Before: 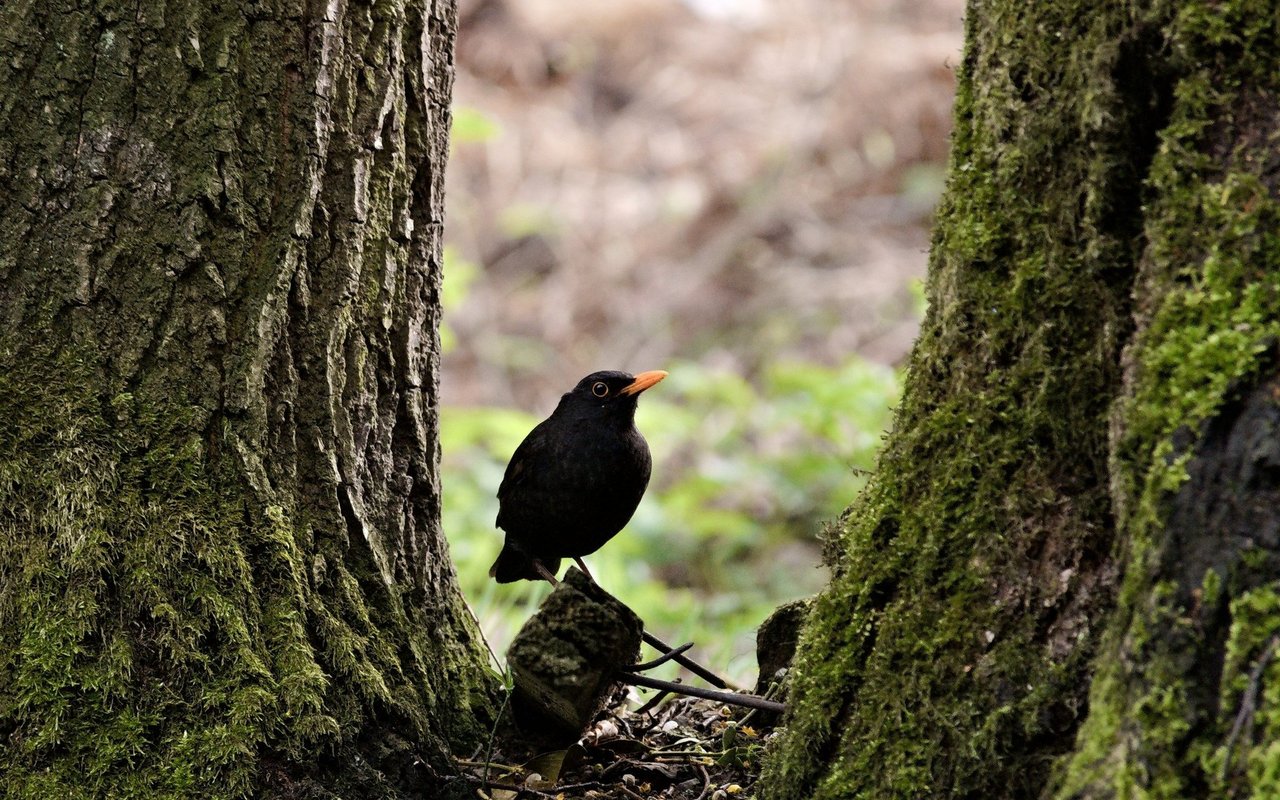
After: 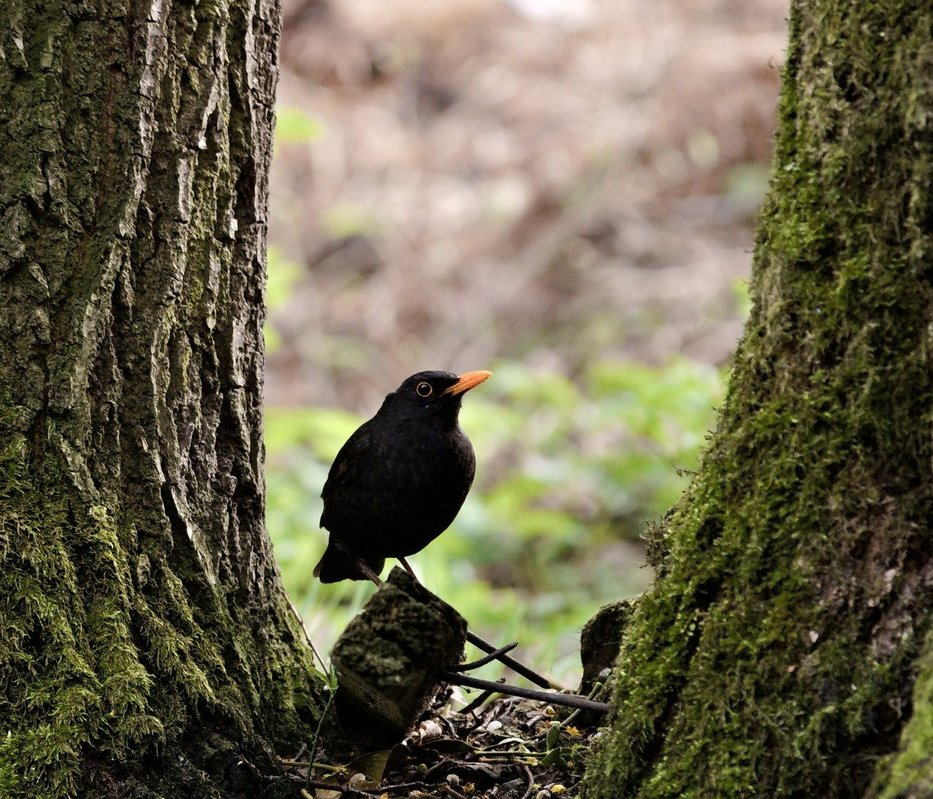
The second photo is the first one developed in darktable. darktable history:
tone equalizer: edges refinement/feathering 500, mask exposure compensation -1.57 EV, preserve details no
crop: left 13.808%, right 13.247%
